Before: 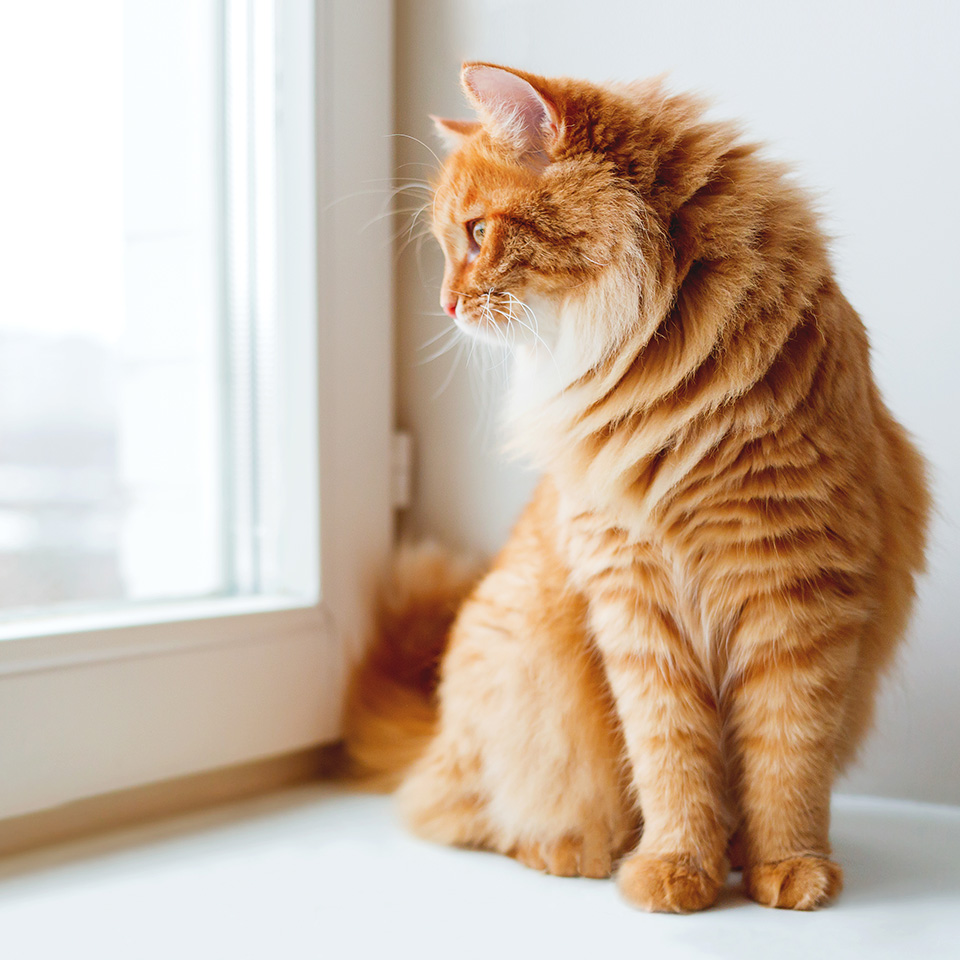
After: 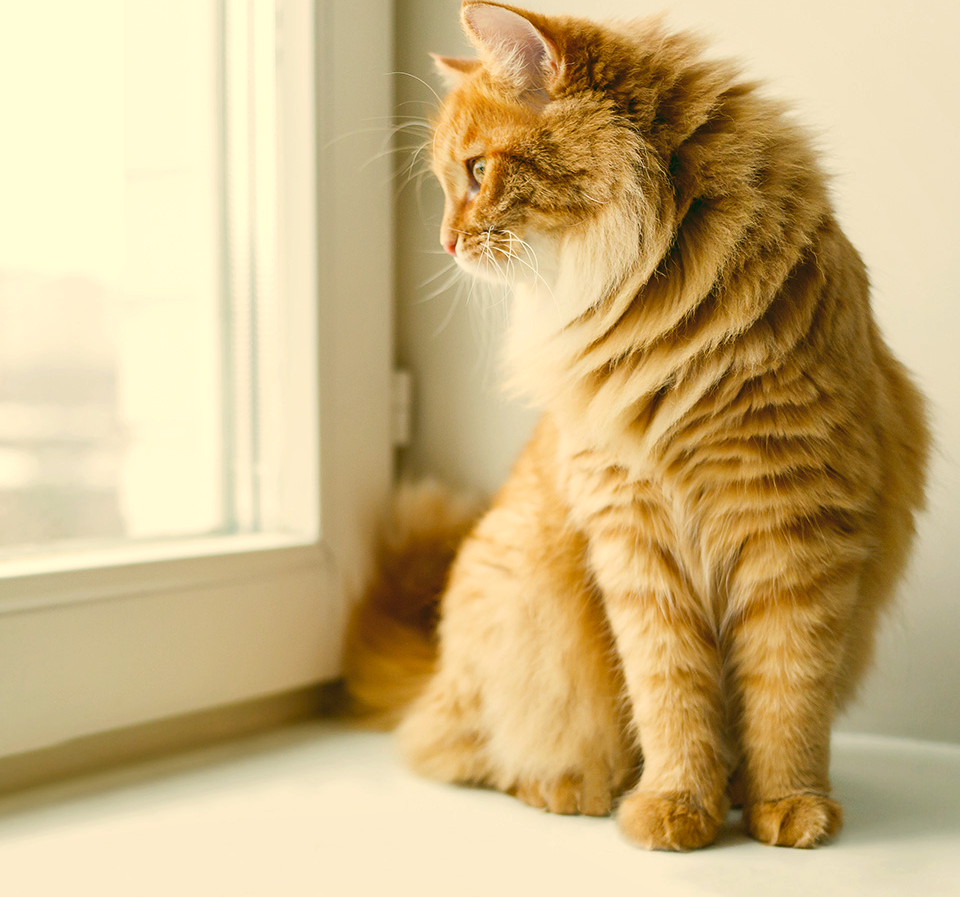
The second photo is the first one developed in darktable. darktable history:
shadows and highlights: shadows 36.45, highlights -27.87, soften with gaussian
color zones: curves: ch0 [(0, 0.5) (0.143, 0.52) (0.286, 0.5) (0.429, 0.5) (0.571, 0.5) (0.714, 0.5) (0.857, 0.5) (1, 0.5)]; ch1 [(0, 0.489) (0.155, 0.45) (0.286, 0.466) (0.429, 0.5) (0.571, 0.5) (0.714, 0.5) (0.857, 0.5) (1, 0.489)]
color correction: highlights a* 4.73, highlights b* 24.02, shadows a* -15.92, shadows b* 4.02
crop and rotate: top 6.49%
